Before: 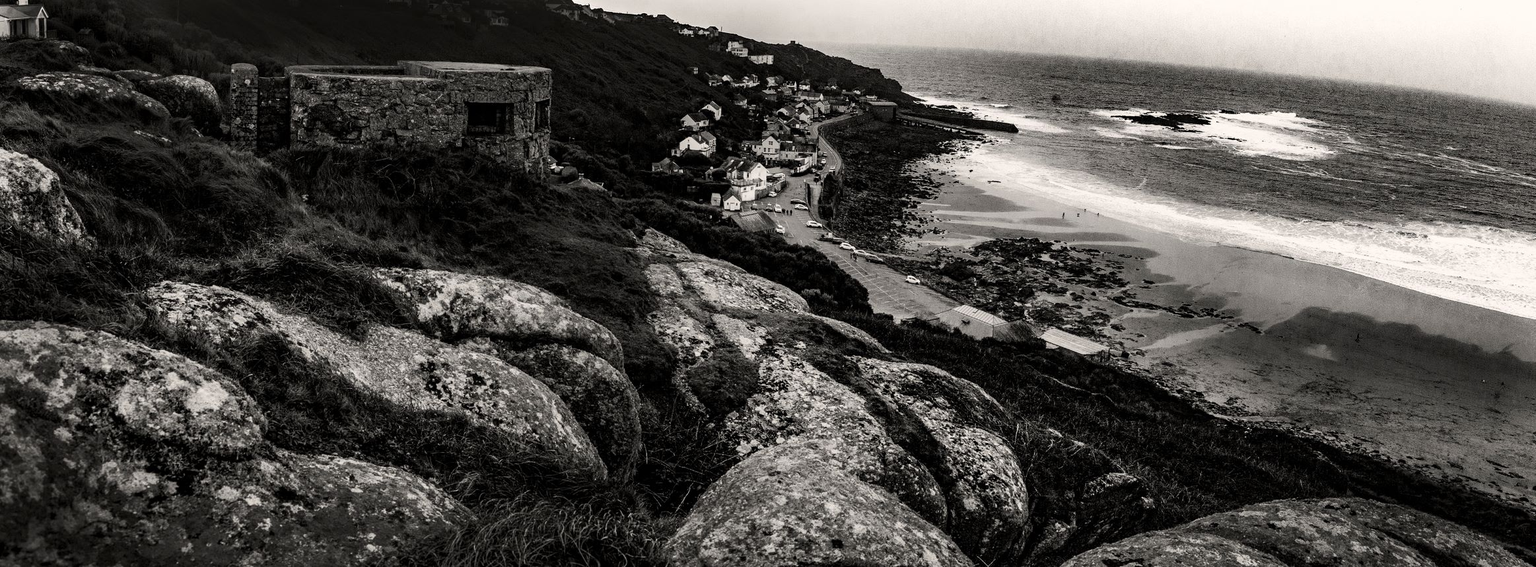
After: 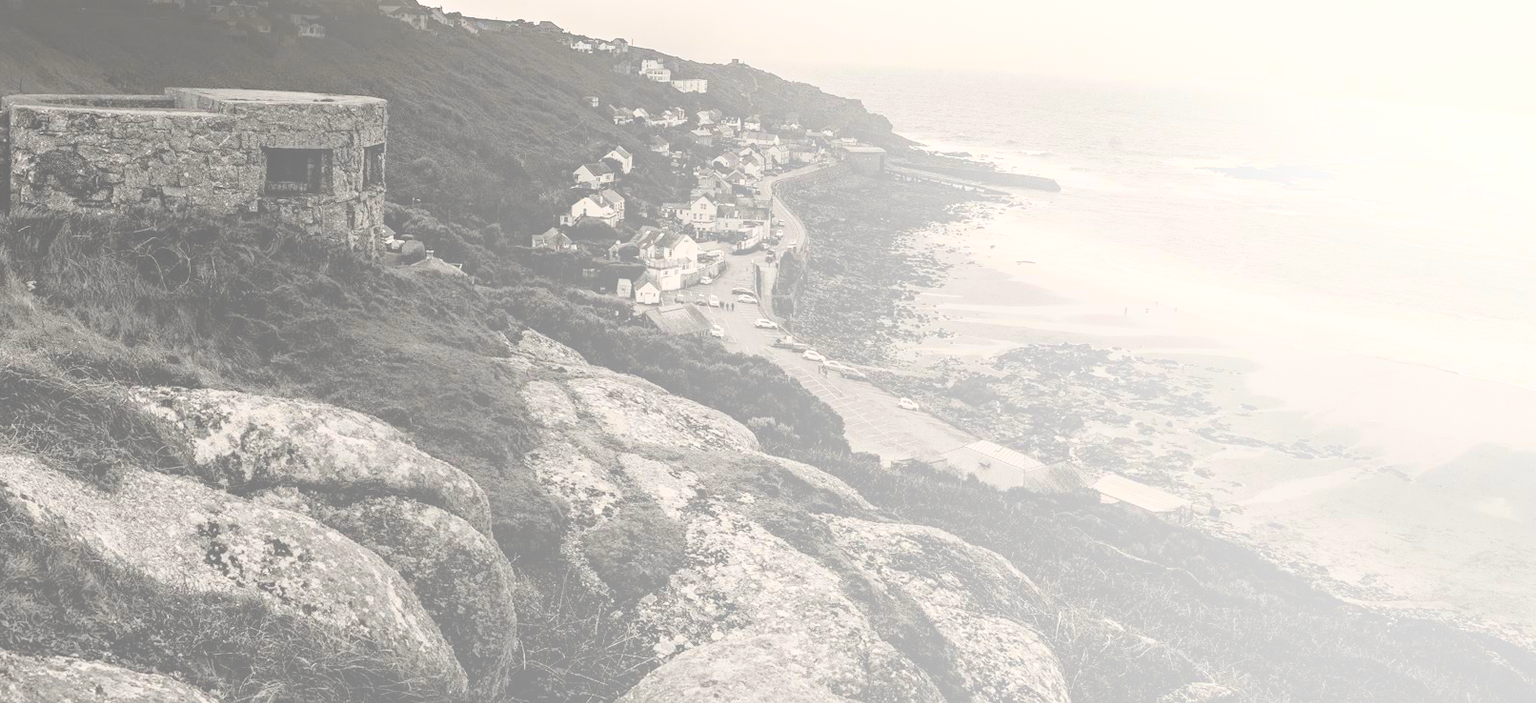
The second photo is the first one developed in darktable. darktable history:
crop: left 18.479%, right 12.2%, bottom 13.971%
contrast brightness saturation: contrast 0.07, brightness 0.18, saturation 0.4
bloom: size 85%, threshold 5%, strength 85%
local contrast: mode bilateral grid, contrast 100, coarseness 100, detail 108%, midtone range 0.2
